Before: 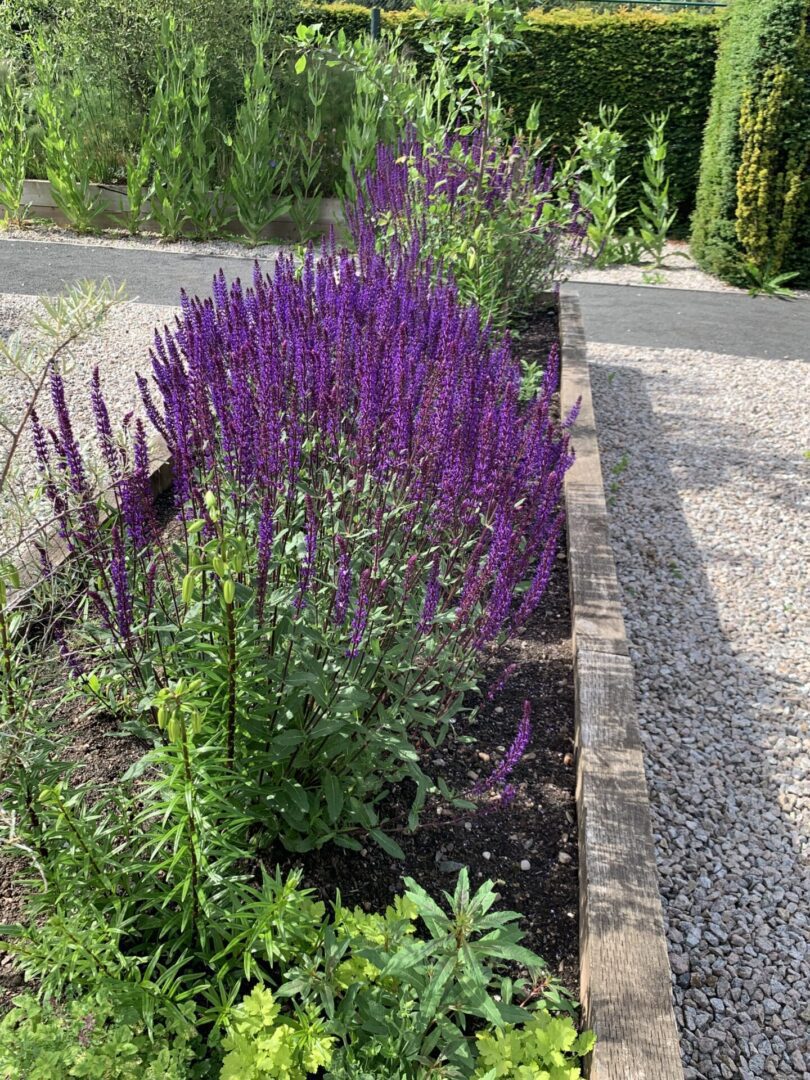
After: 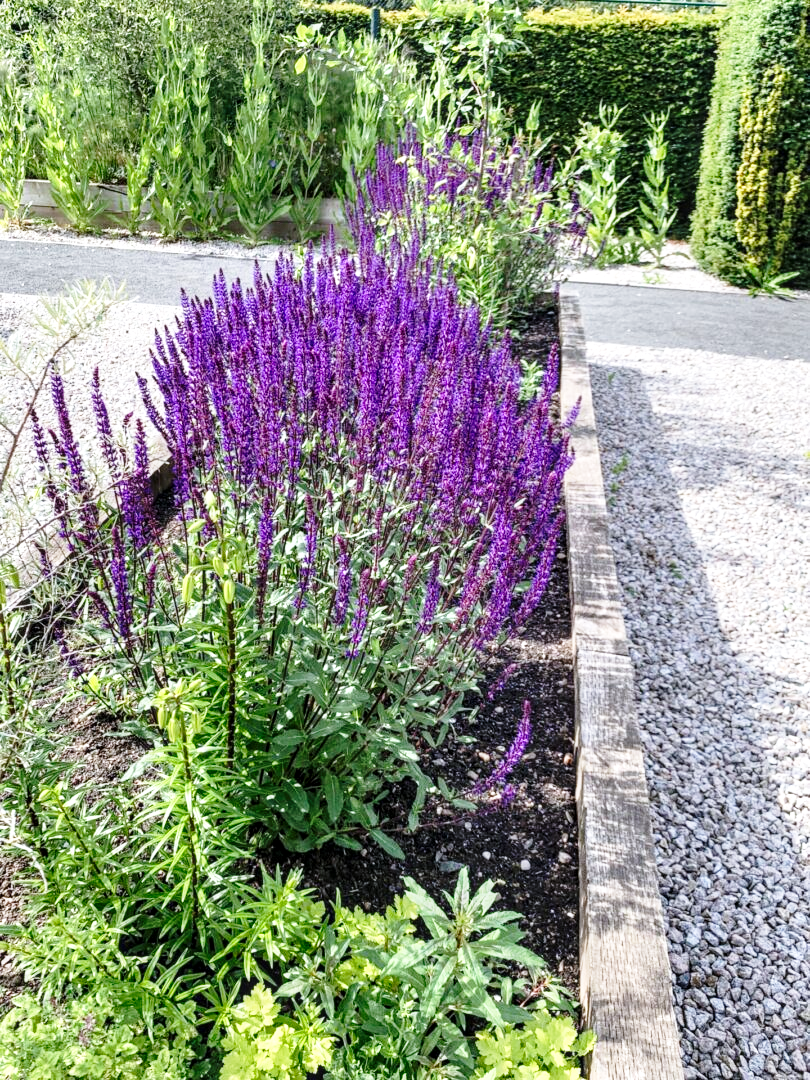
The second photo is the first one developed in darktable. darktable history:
exposure: exposure 0.191 EV, compensate highlight preservation false
local contrast: detail 130%
tone equalizer: on, module defaults
white balance: red 0.984, blue 1.059
base curve: curves: ch0 [(0, 0) (0.028, 0.03) (0.121, 0.232) (0.46, 0.748) (0.859, 0.968) (1, 1)], preserve colors none
